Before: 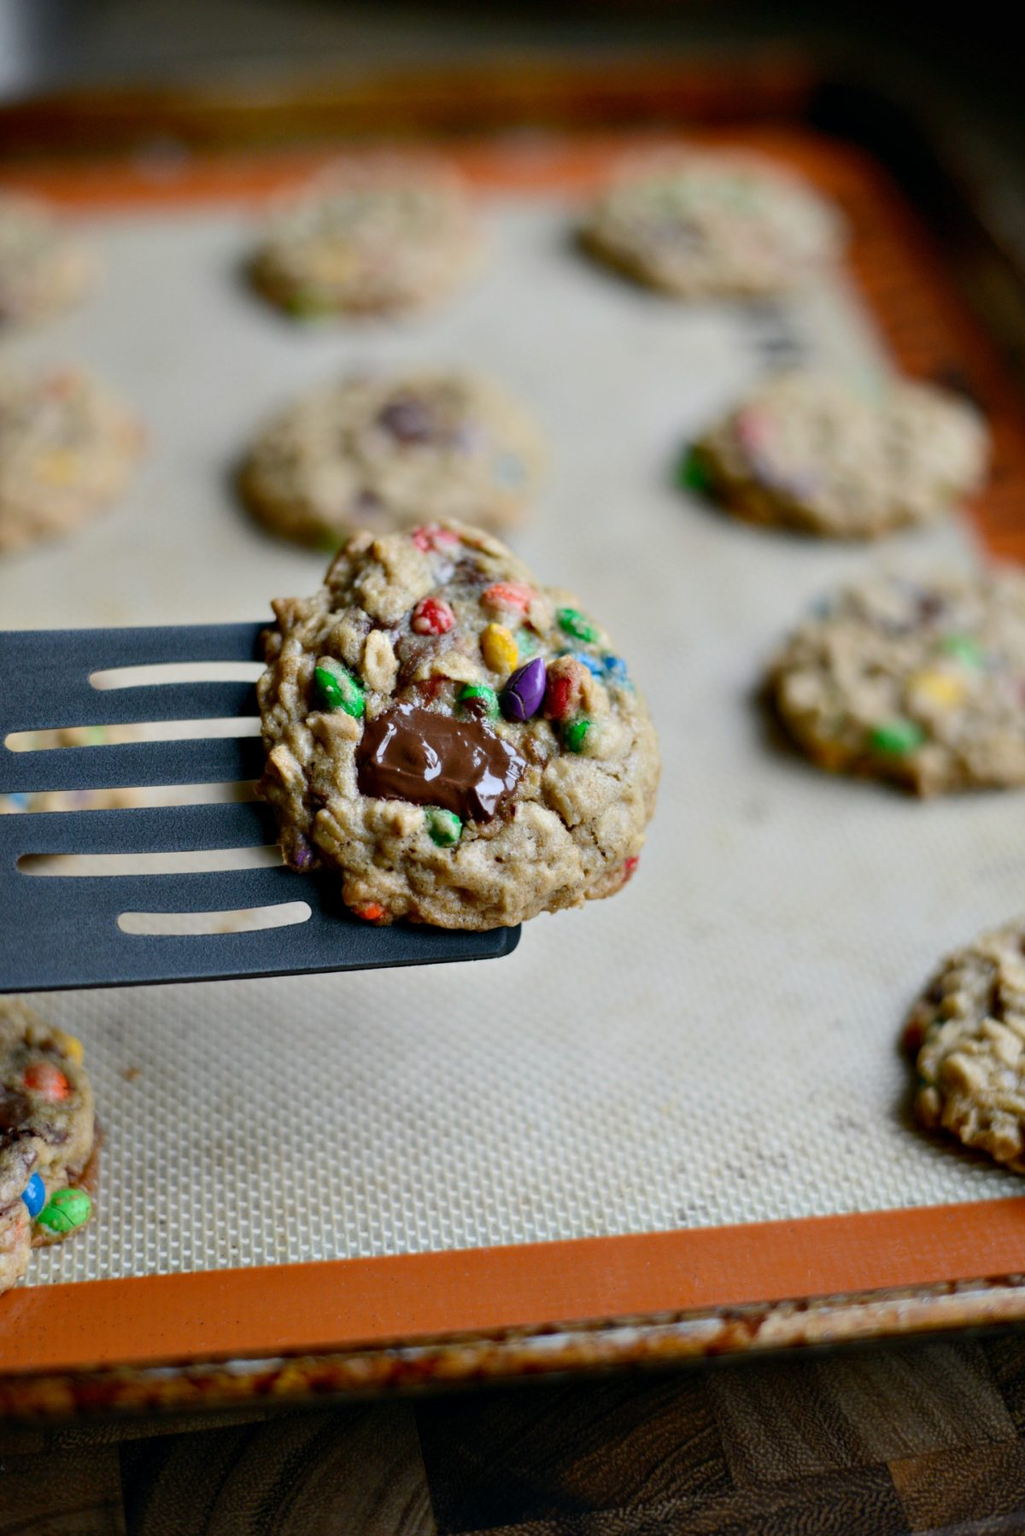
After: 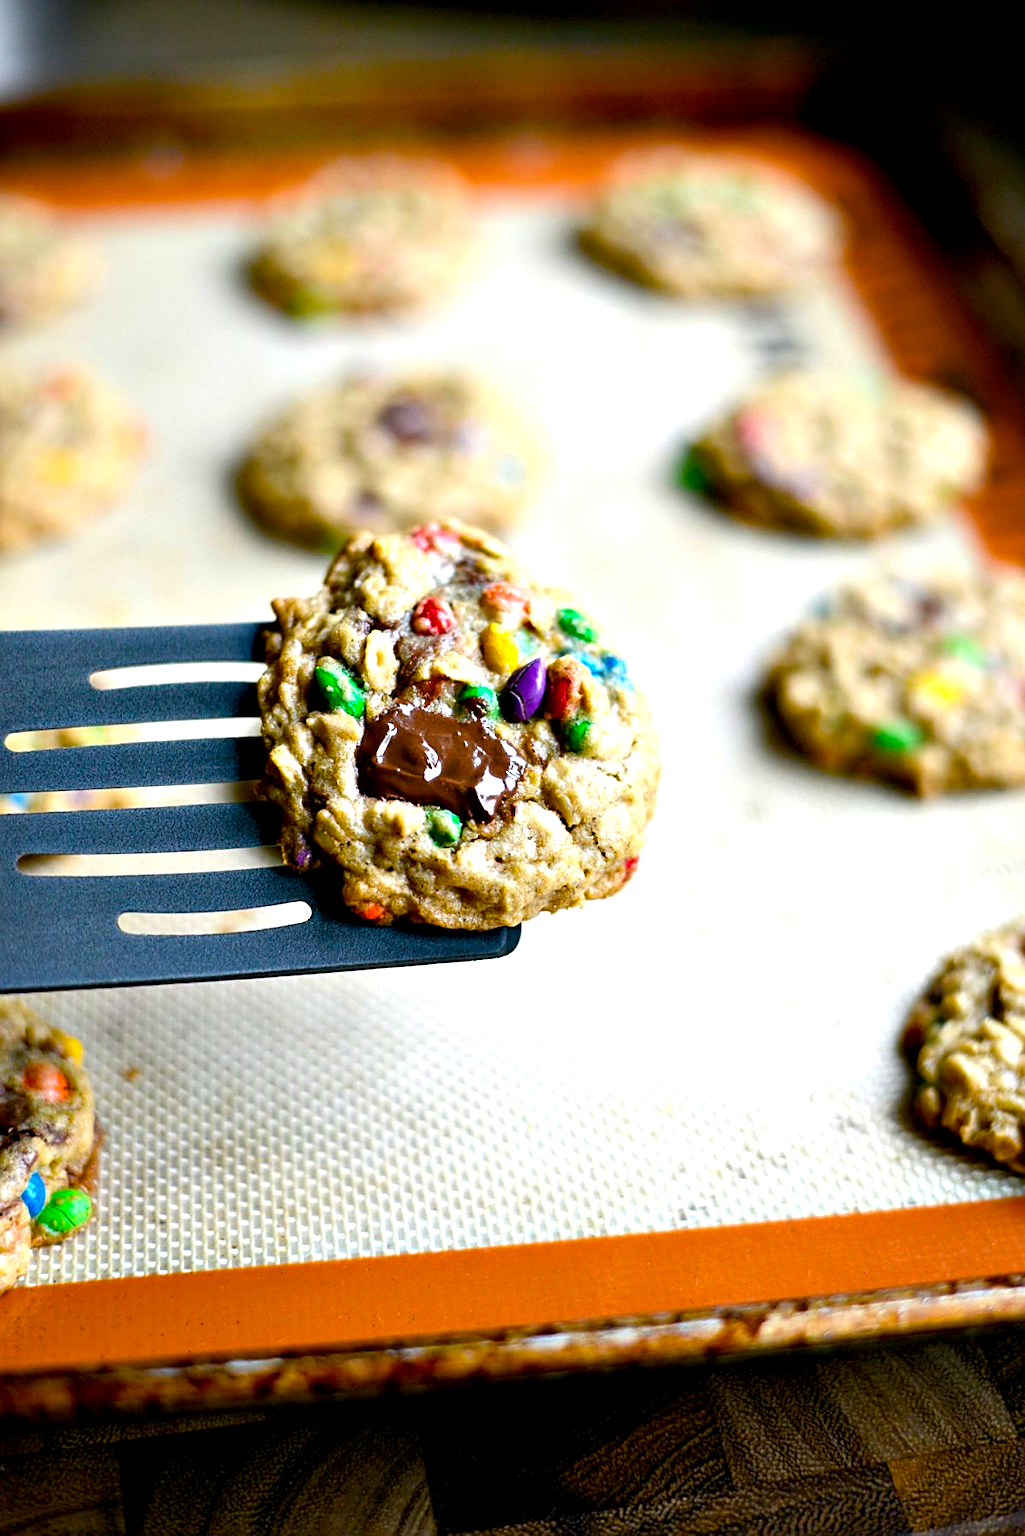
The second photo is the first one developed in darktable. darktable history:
exposure: black level correction 0.004, exposure 0.017 EV, compensate exposure bias true, compensate highlight preservation false
sharpen: on, module defaults
color balance rgb: perceptual saturation grading › global saturation 30.604%, perceptual brilliance grading › global brilliance 30.01%, global vibrance 20%
